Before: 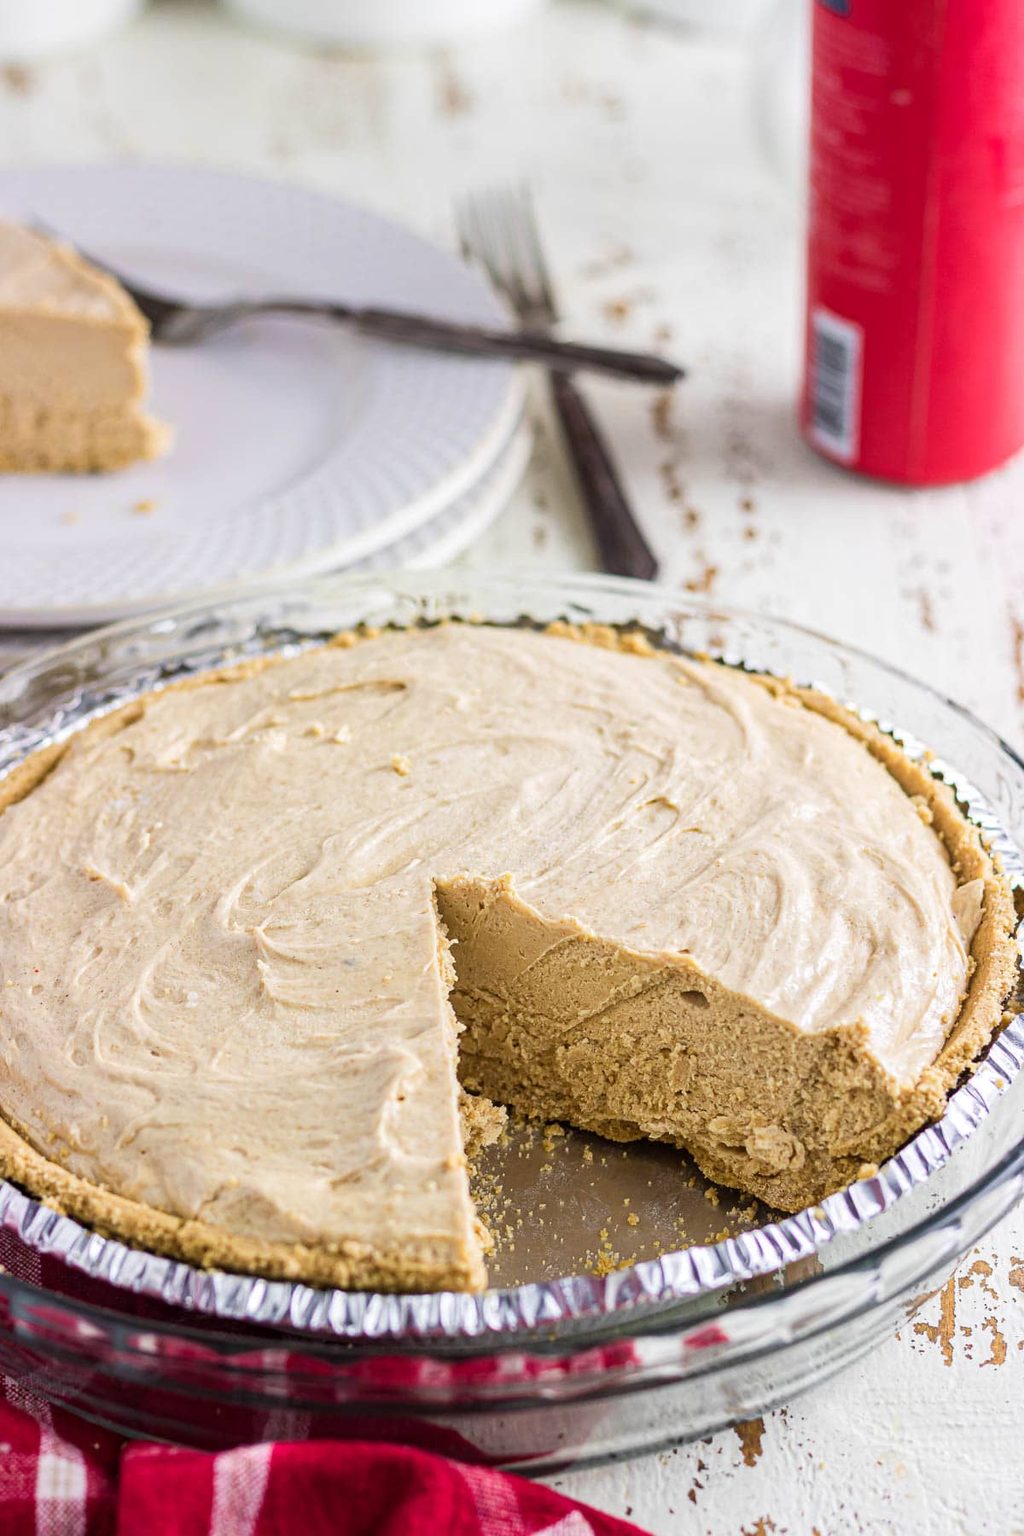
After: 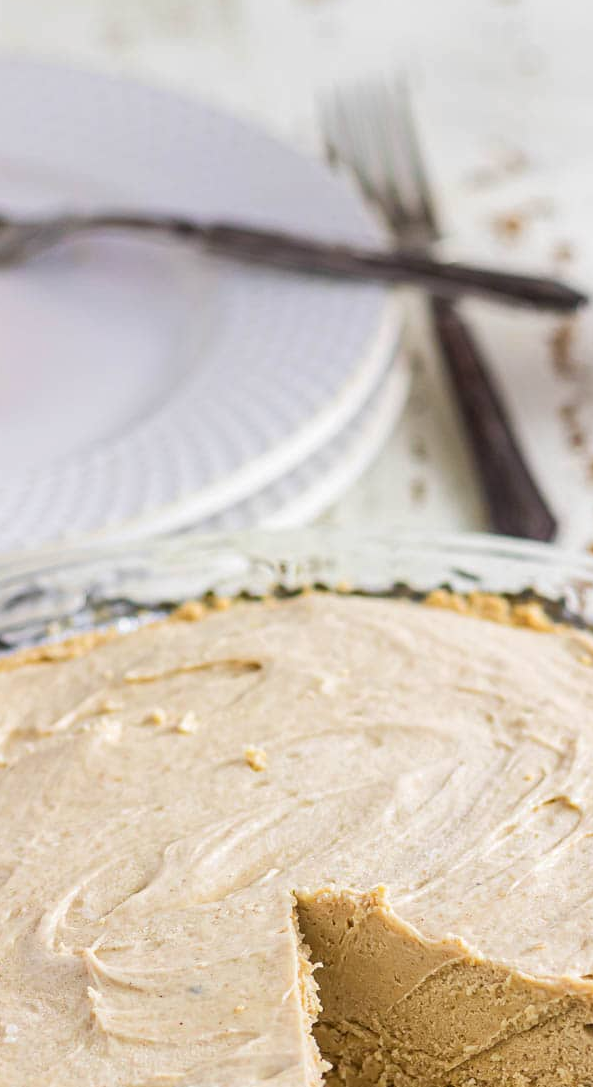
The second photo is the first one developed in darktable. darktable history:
crop: left 17.895%, top 7.678%, right 32.675%, bottom 31.879%
tone equalizer: edges refinement/feathering 500, mask exposure compensation -1.57 EV, preserve details no
